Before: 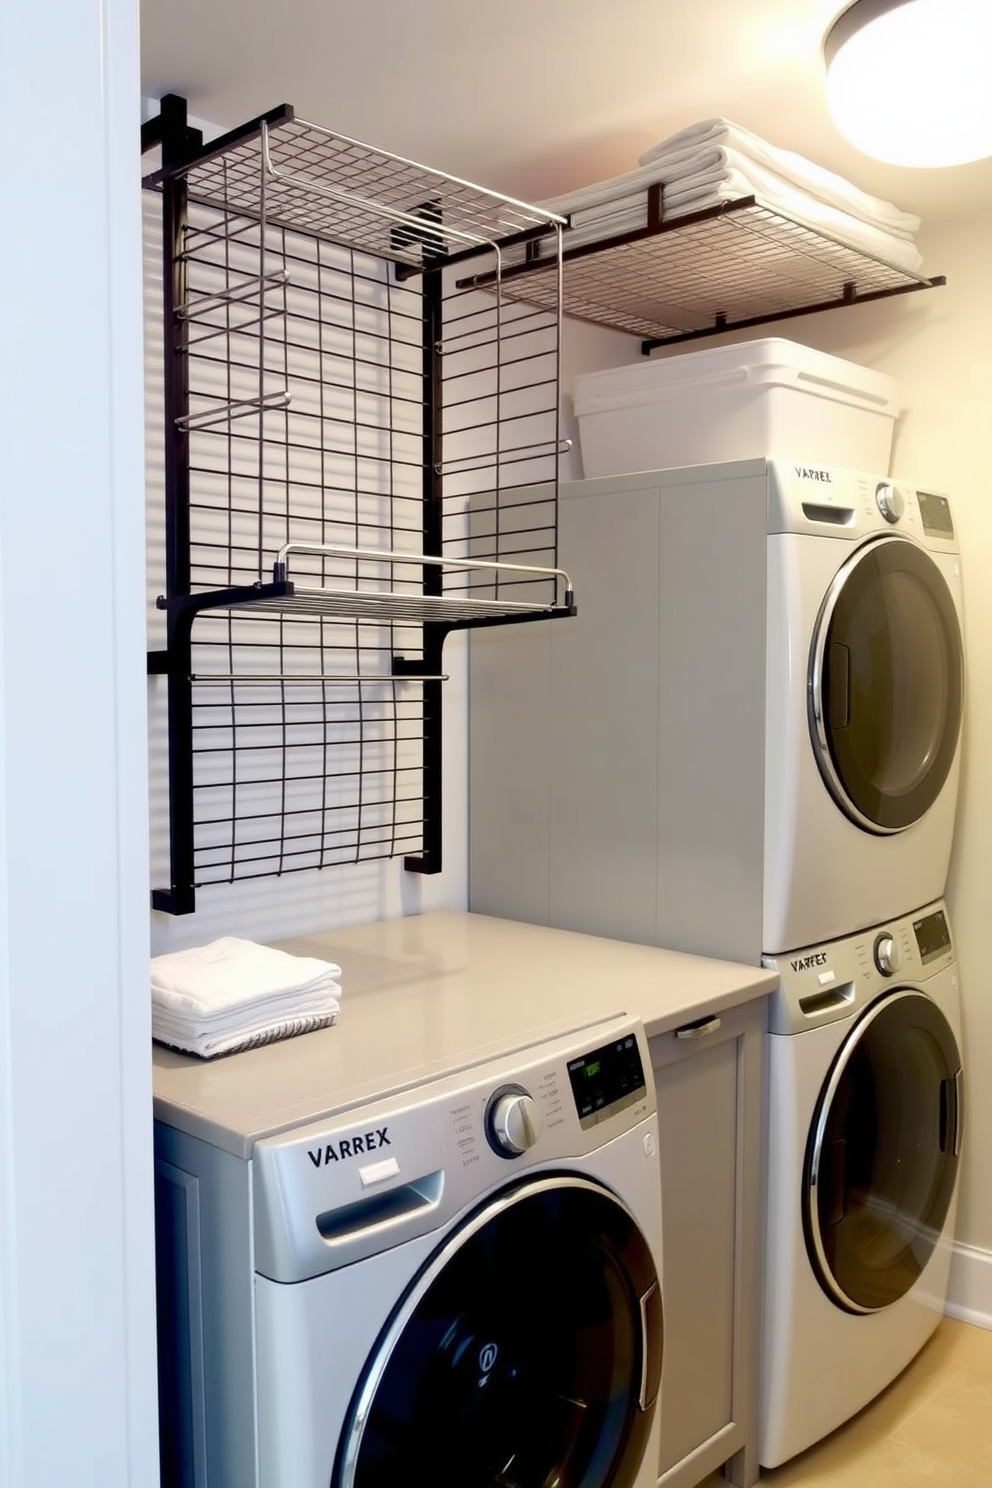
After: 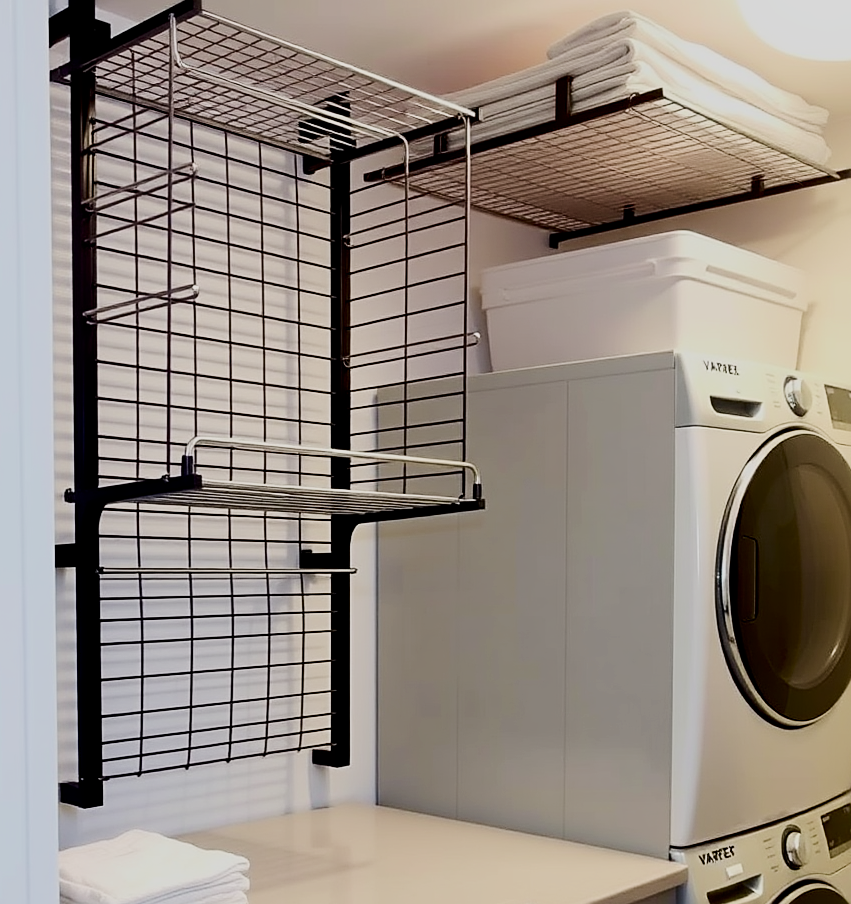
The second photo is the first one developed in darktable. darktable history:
contrast brightness saturation: contrast 0.196, brightness -0.106, saturation 0.102
crop and rotate: left 9.356%, top 7.197%, right 4.826%, bottom 32.024%
filmic rgb: black relative exposure -7.38 EV, white relative exposure 5.08 EV, hardness 3.2
sharpen: on, module defaults
